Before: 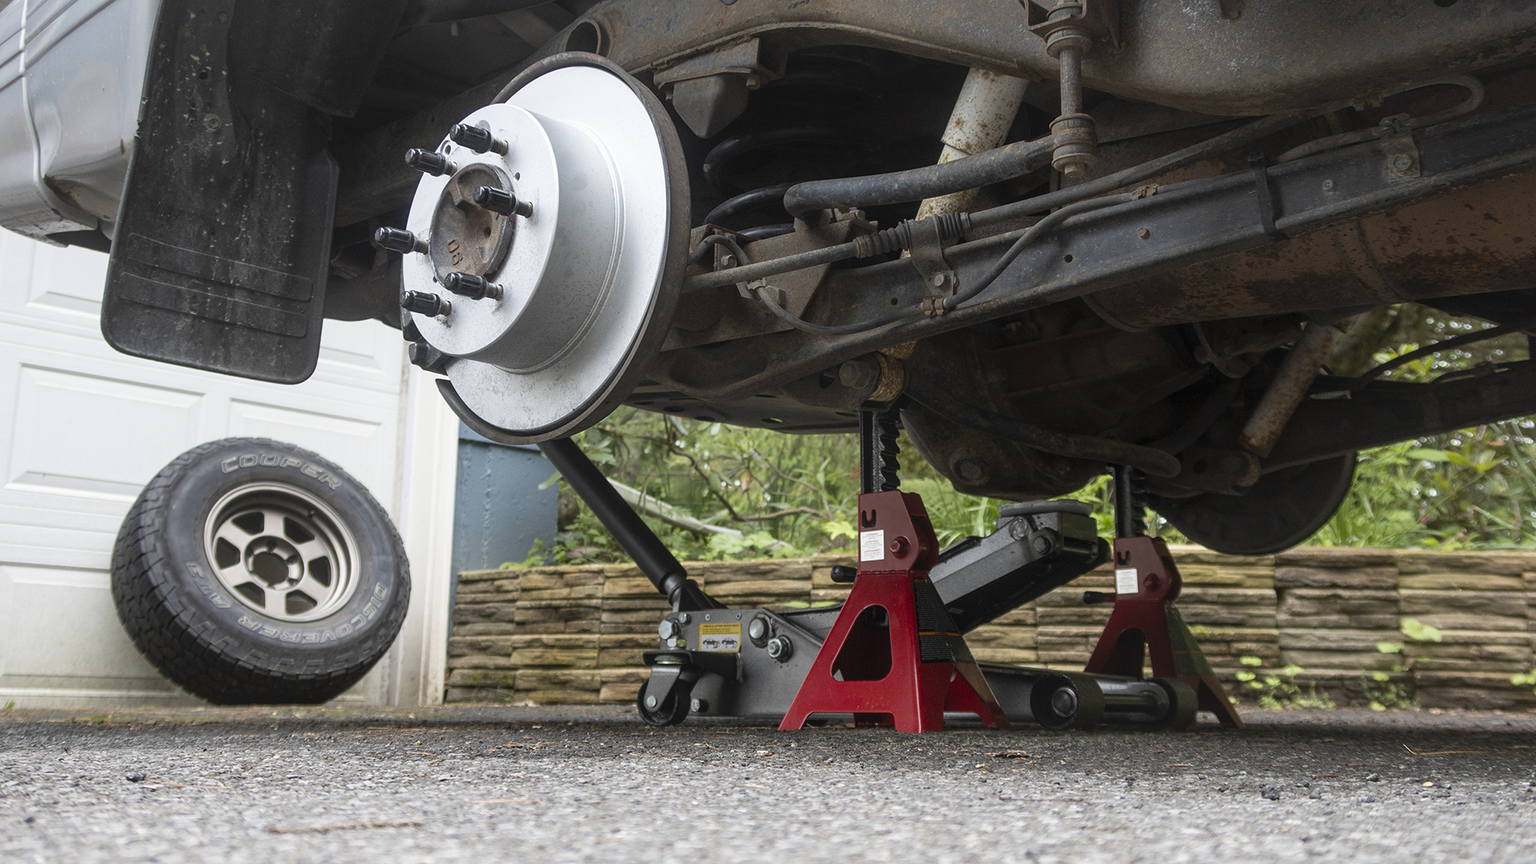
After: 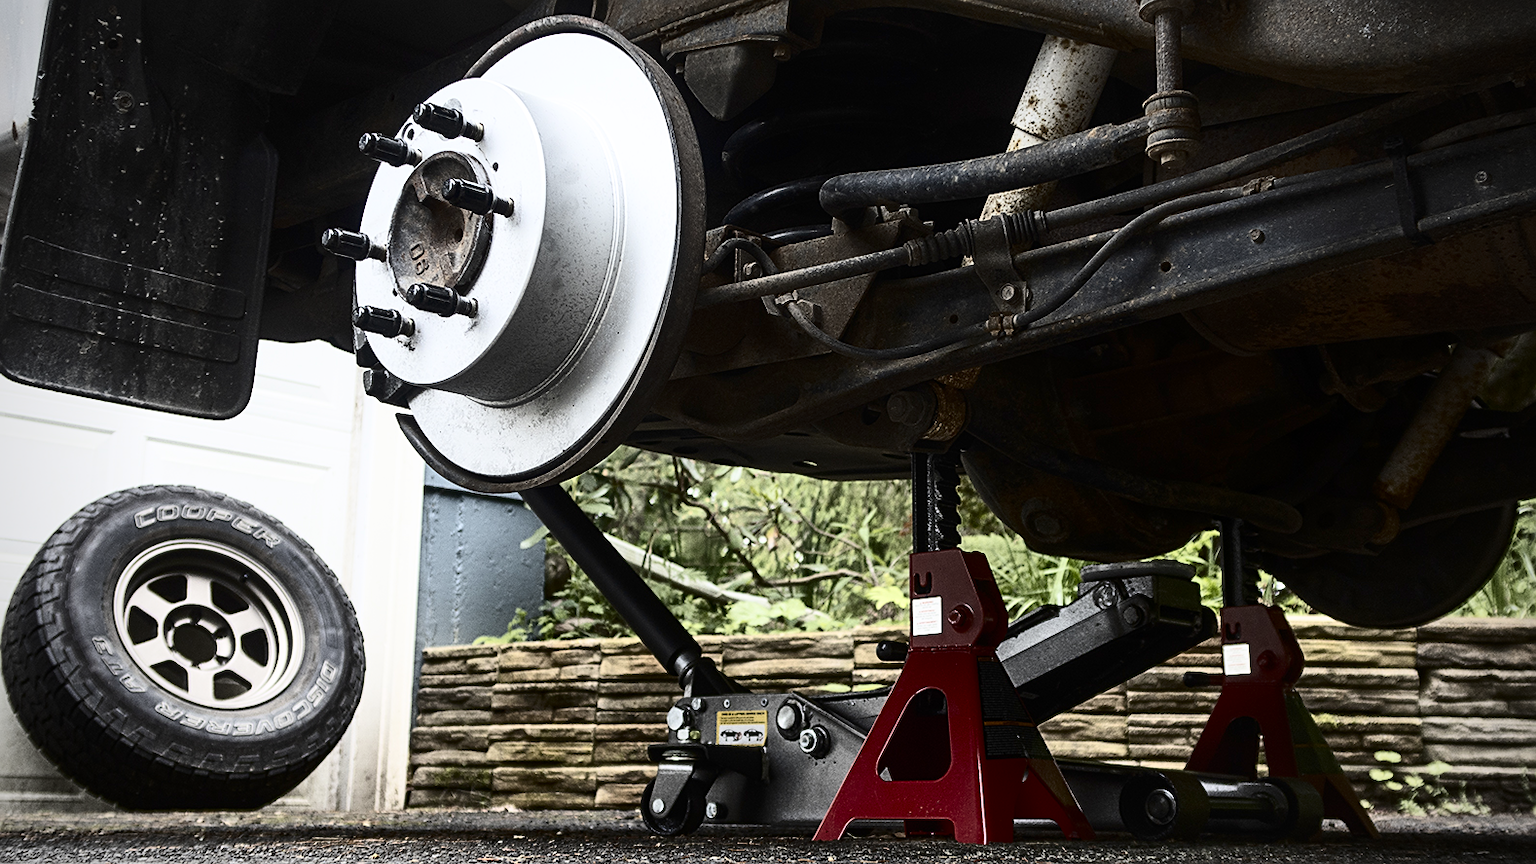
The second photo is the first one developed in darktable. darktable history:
sharpen: on, module defaults
contrast brightness saturation: contrast 0.5, saturation -0.1
vignetting: unbound false
crop and rotate: left 7.196%, top 4.574%, right 10.605%, bottom 13.178%
